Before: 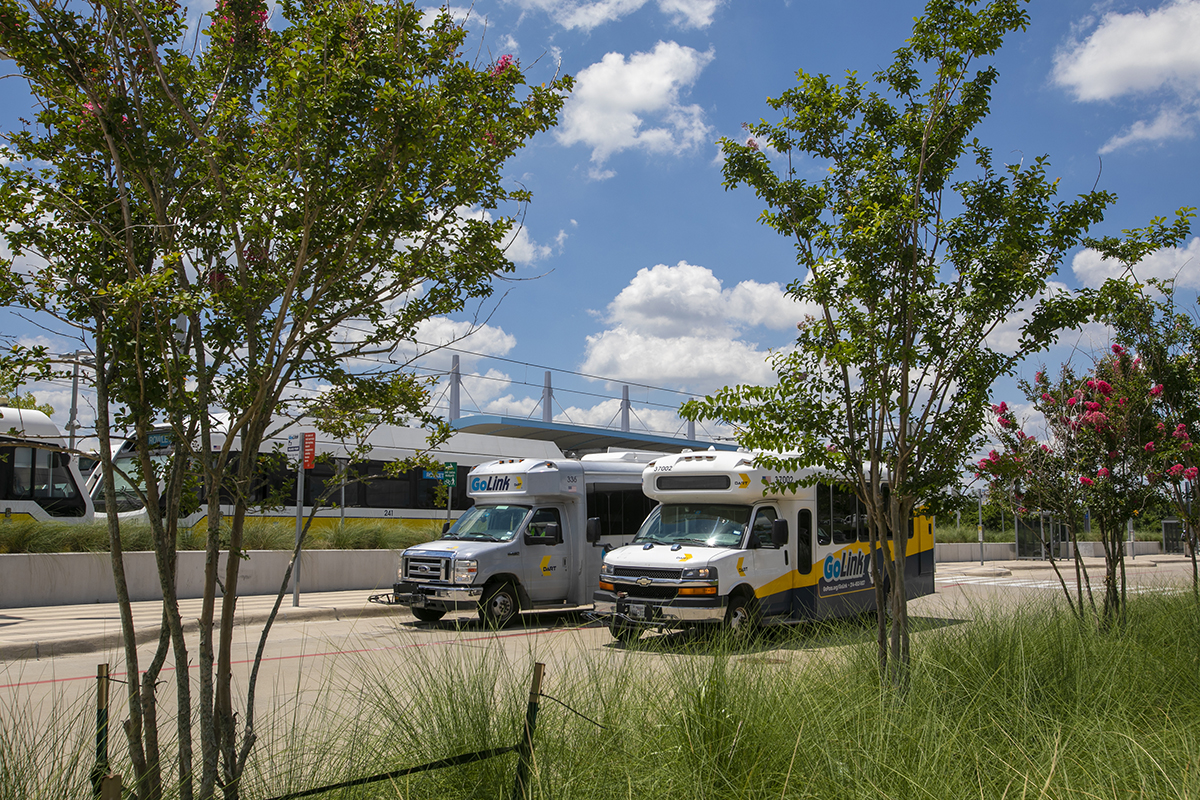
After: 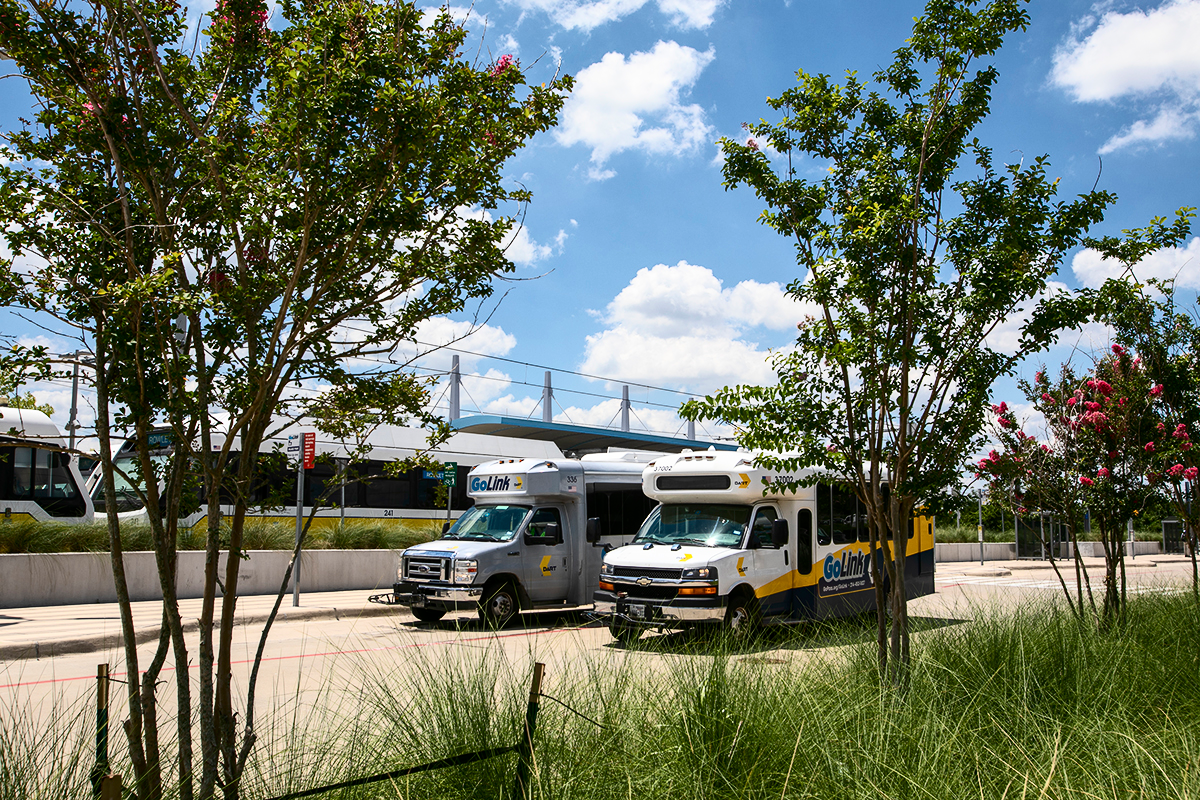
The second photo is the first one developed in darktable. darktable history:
contrast brightness saturation: contrast 0.377, brightness 0.104
